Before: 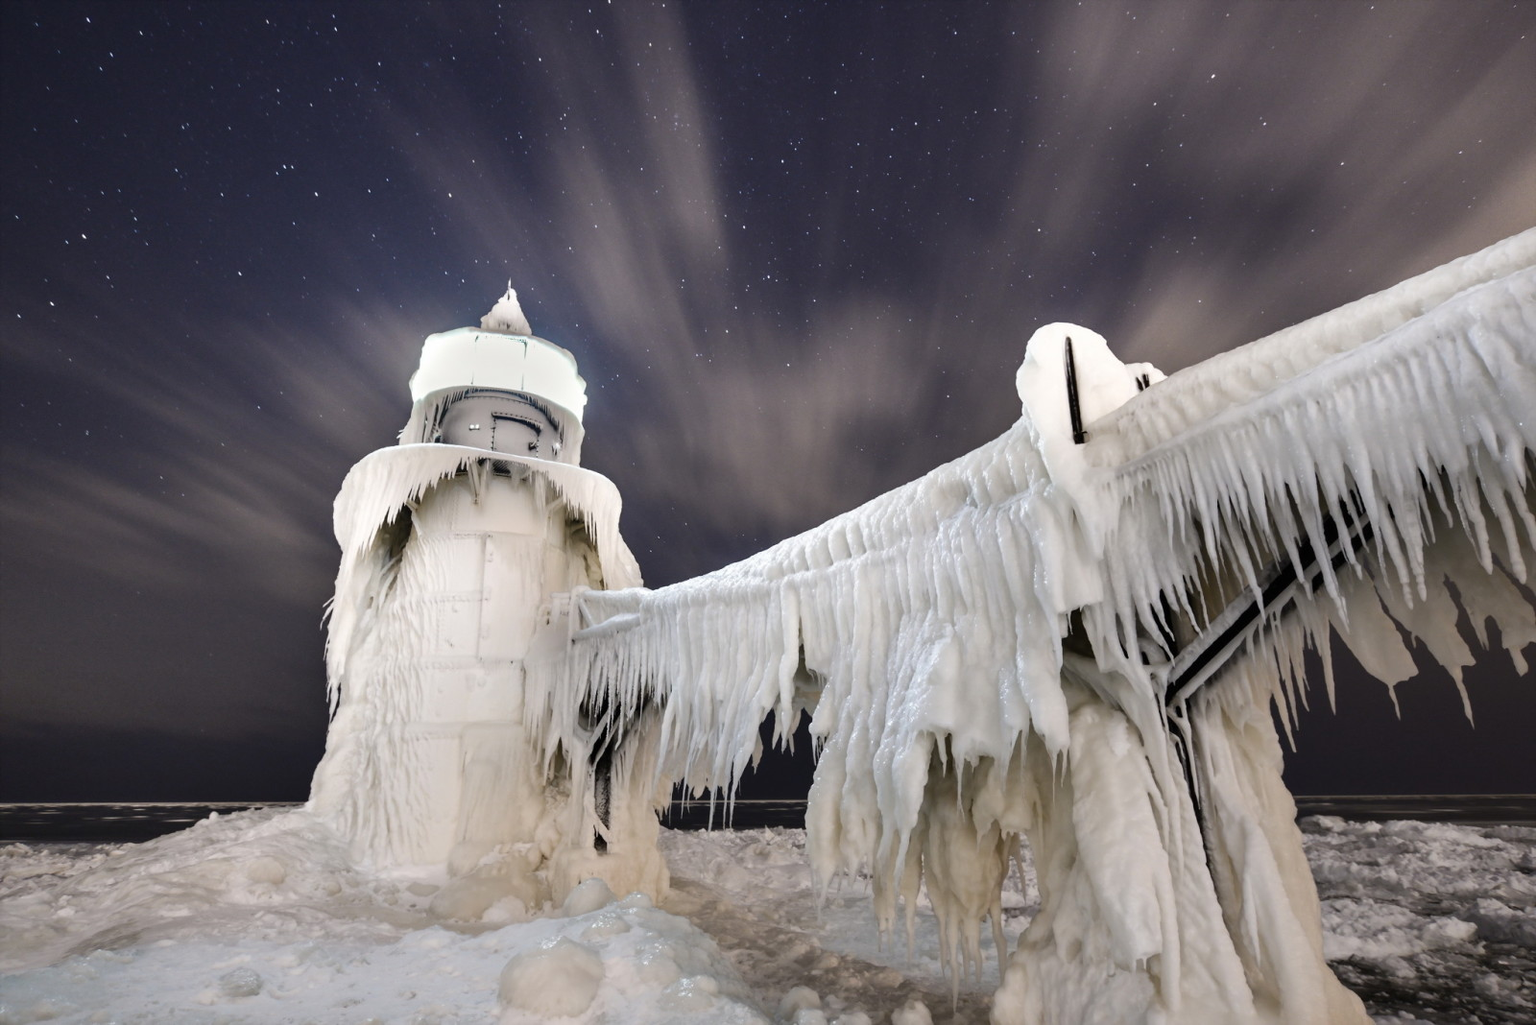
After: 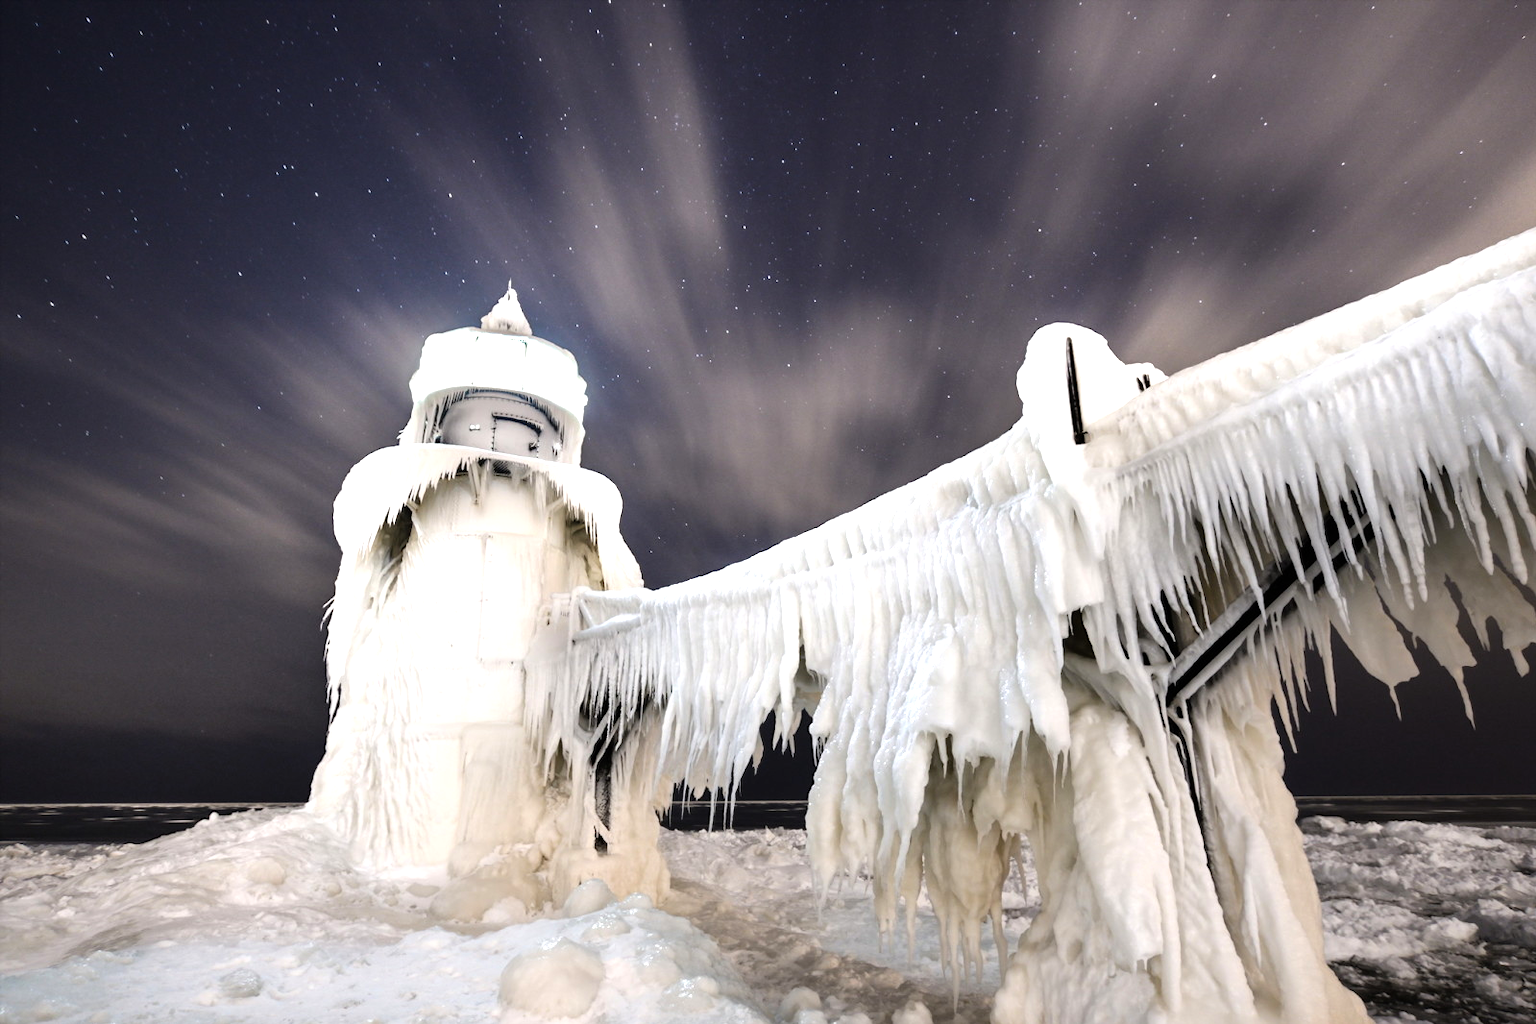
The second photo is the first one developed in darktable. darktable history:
tone equalizer: -8 EV -0.747 EV, -7 EV -0.673 EV, -6 EV -0.629 EV, -5 EV -0.397 EV, -3 EV 0.394 EV, -2 EV 0.6 EV, -1 EV 0.695 EV, +0 EV 0.759 EV
crop: left 0.049%
